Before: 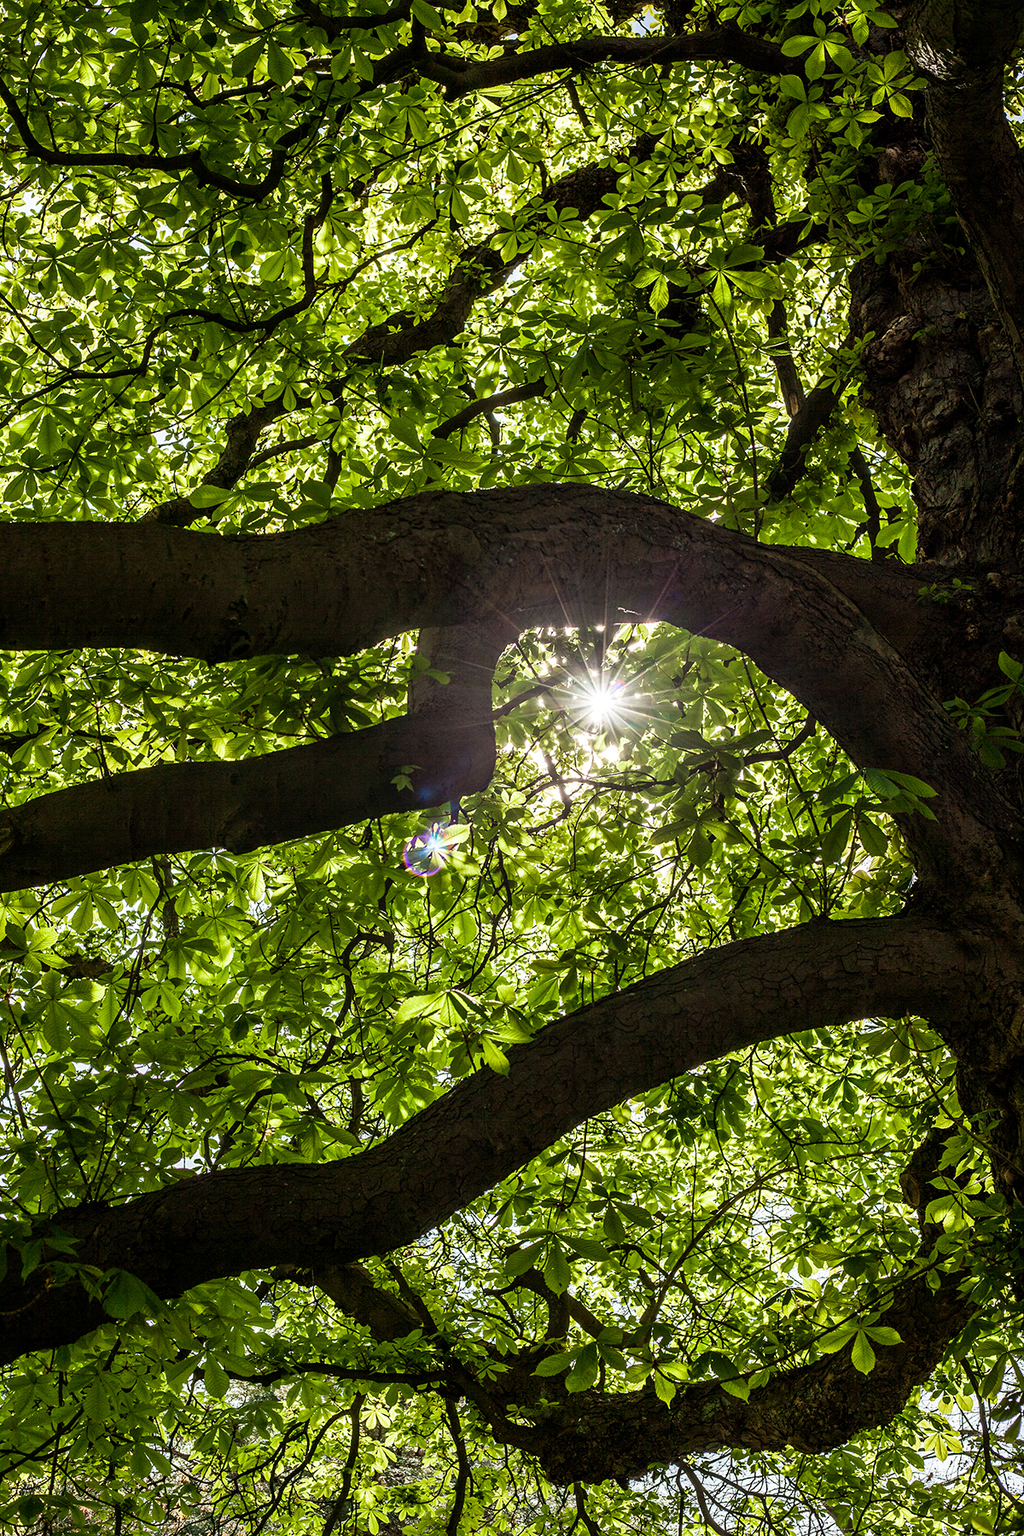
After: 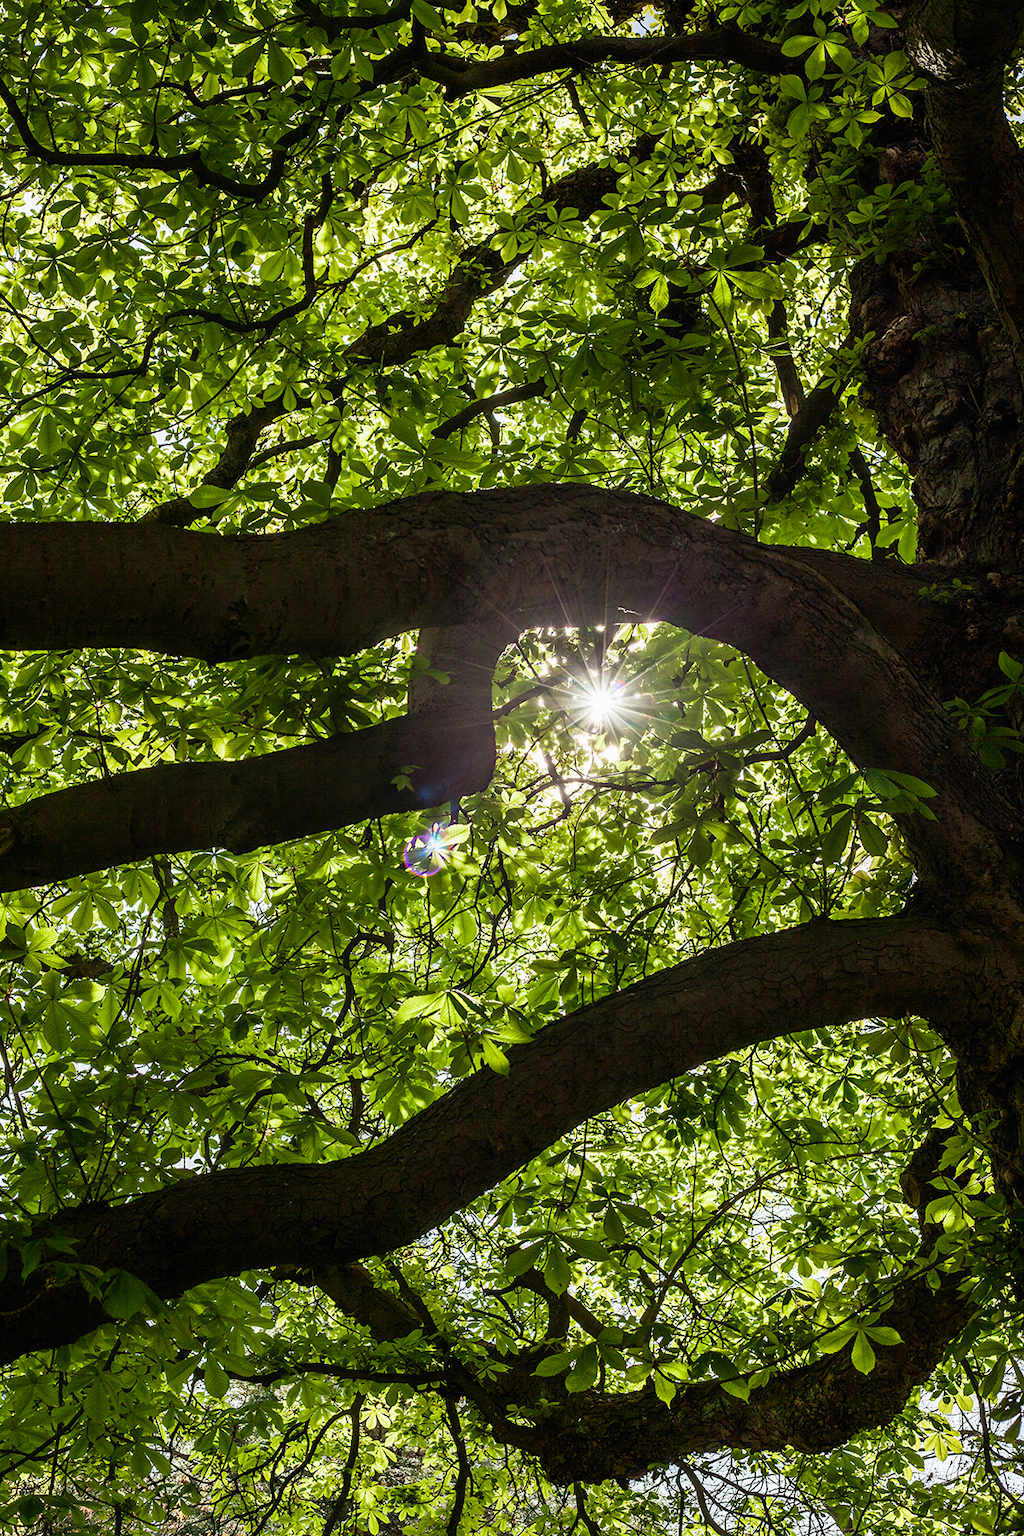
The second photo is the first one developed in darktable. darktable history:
contrast equalizer: y [[0.5, 0.504, 0.515, 0.527, 0.535, 0.534], [0.5 ×6], [0.491, 0.387, 0.179, 0.068, 0.068, 0.068], [0 ×5, 0.023], [0 ×6]], mix -0.986
